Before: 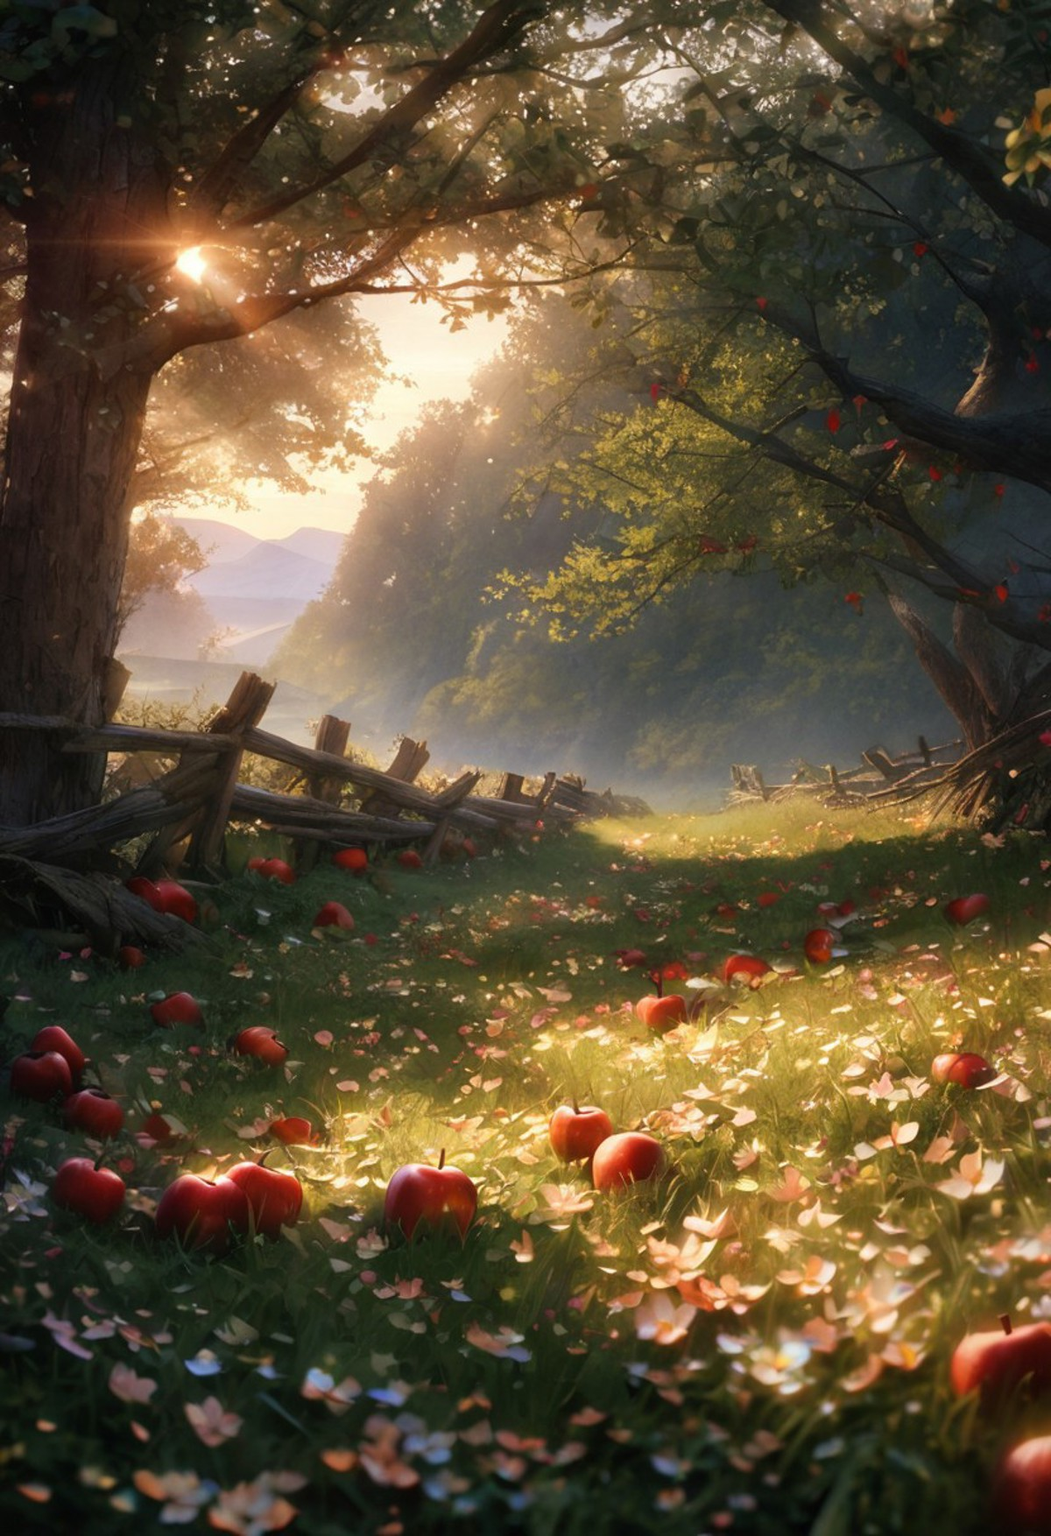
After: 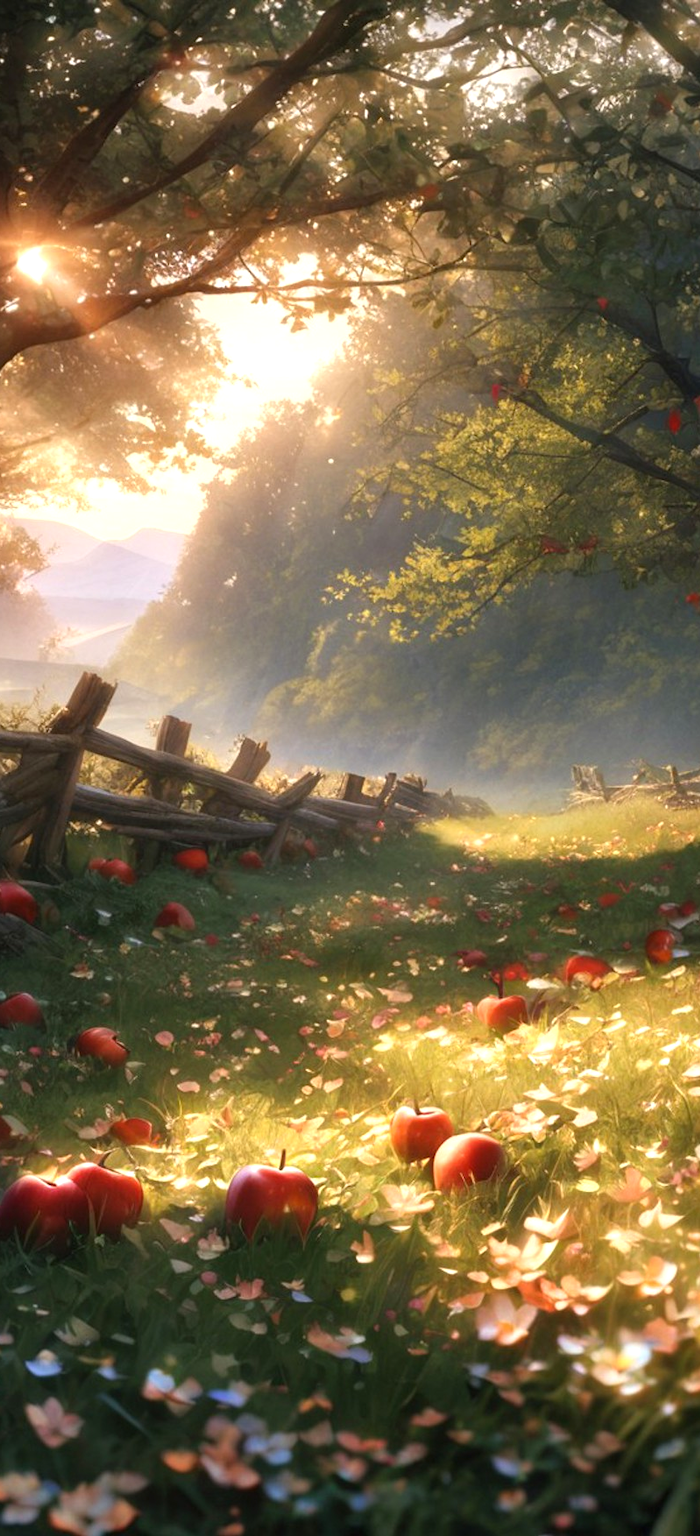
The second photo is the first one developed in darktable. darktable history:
exposure: black level correction 0, exposure 0.498 EV, compensate highlight preservation false
crop and rotate: left 15.2%, right 18.07%
